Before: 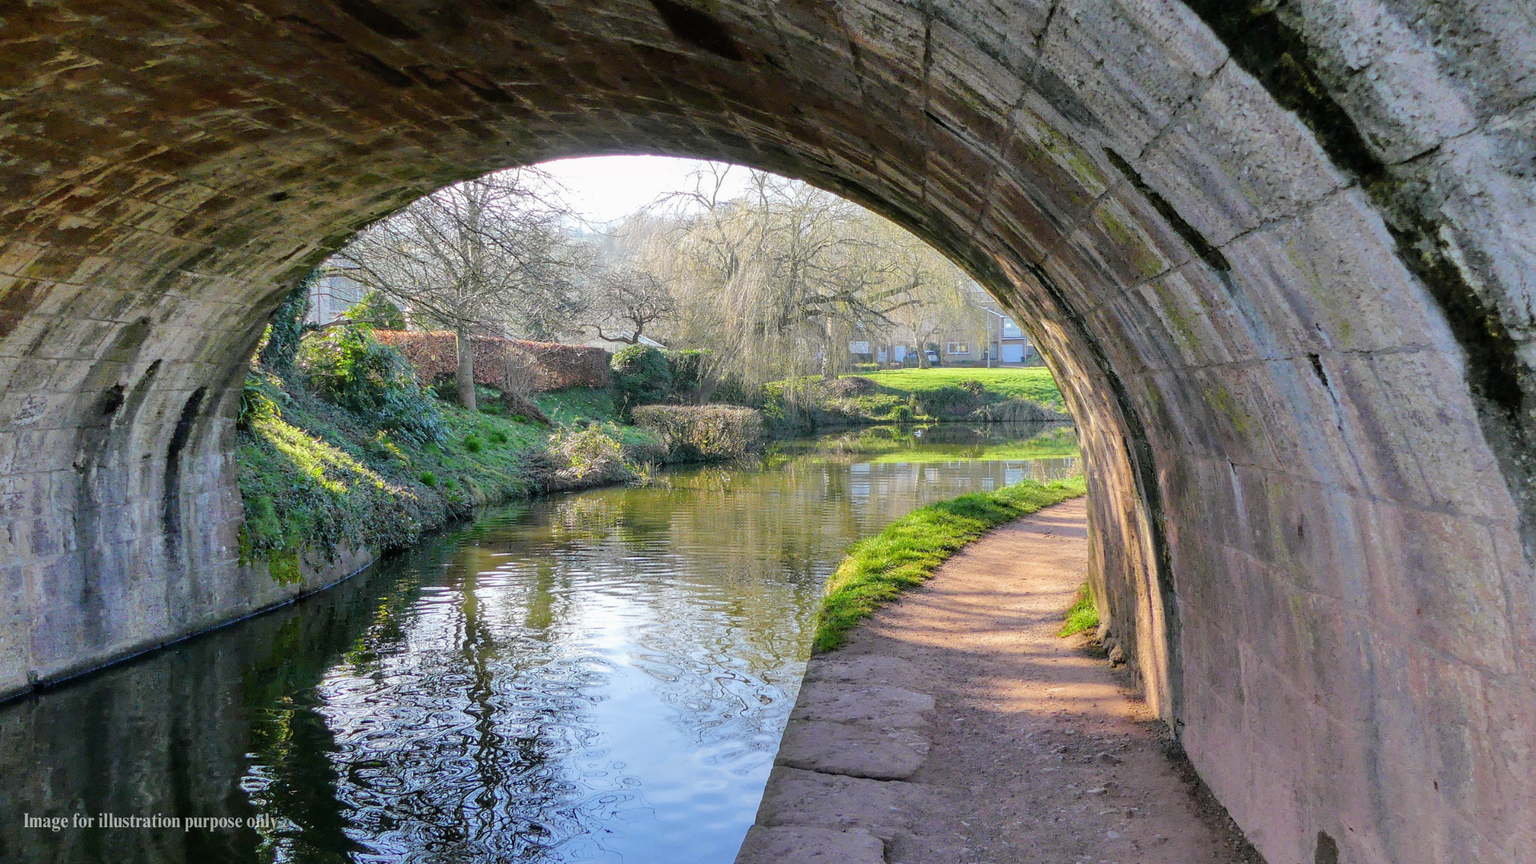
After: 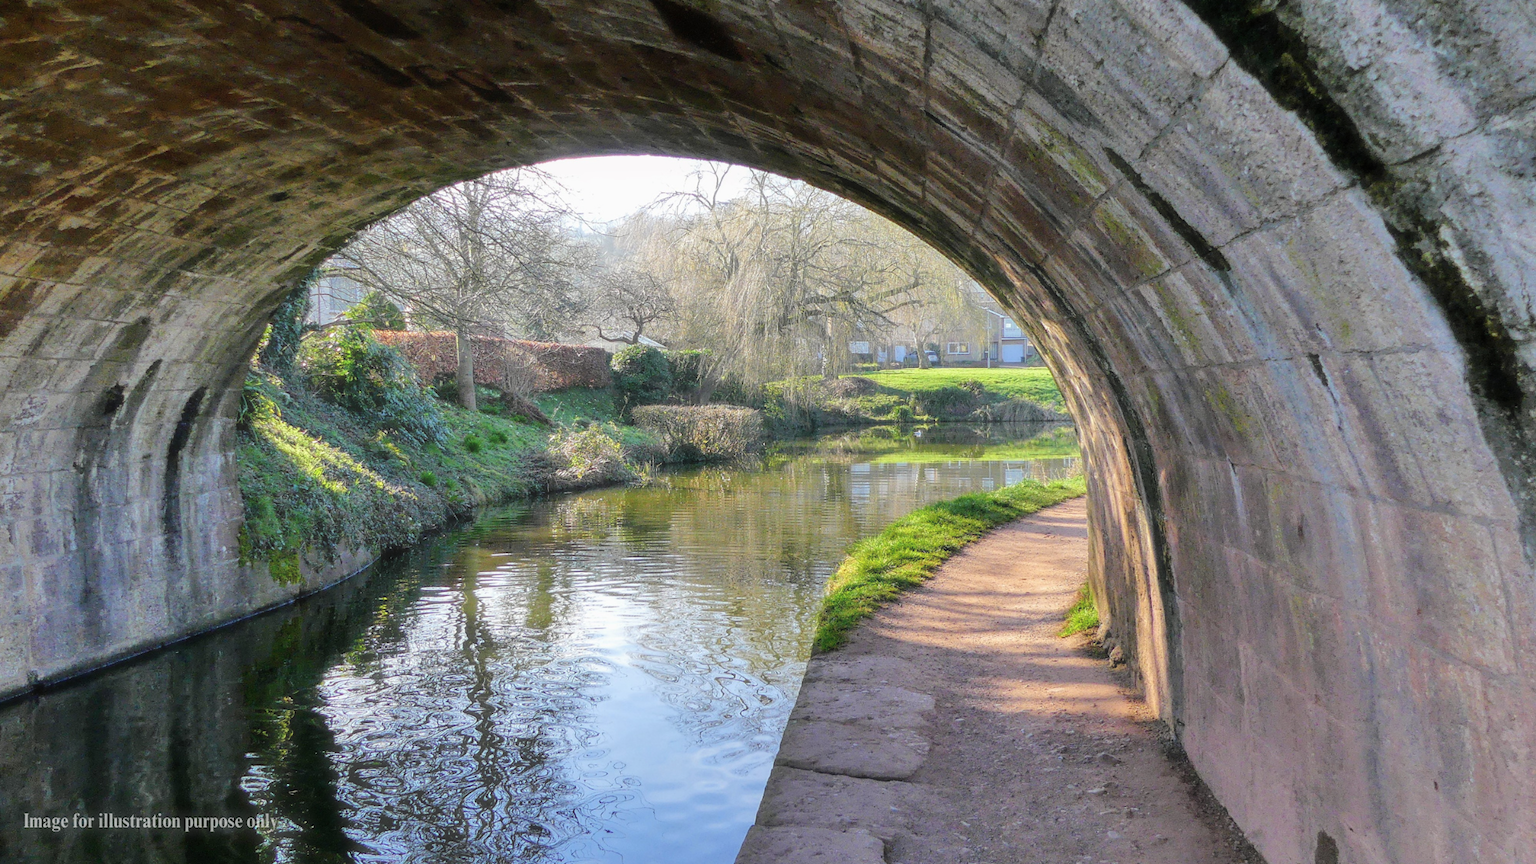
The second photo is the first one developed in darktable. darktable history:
haze removal: strength -0.11, compatibility mode true, adaptive false
